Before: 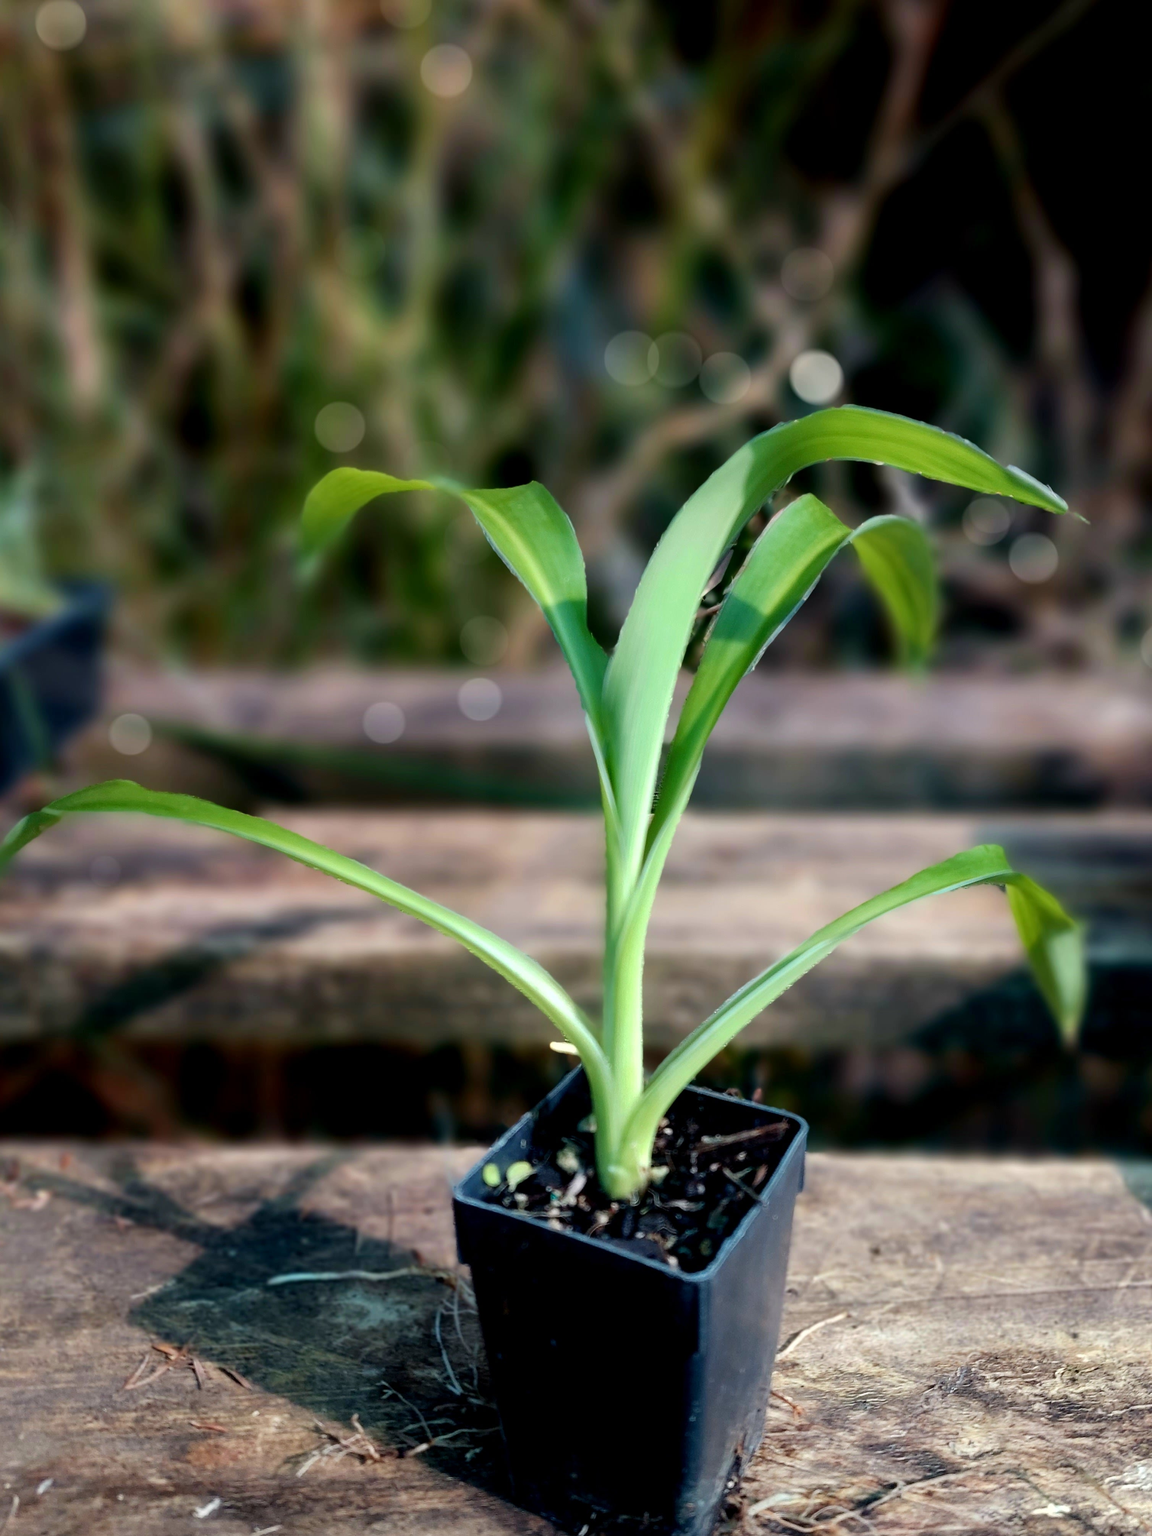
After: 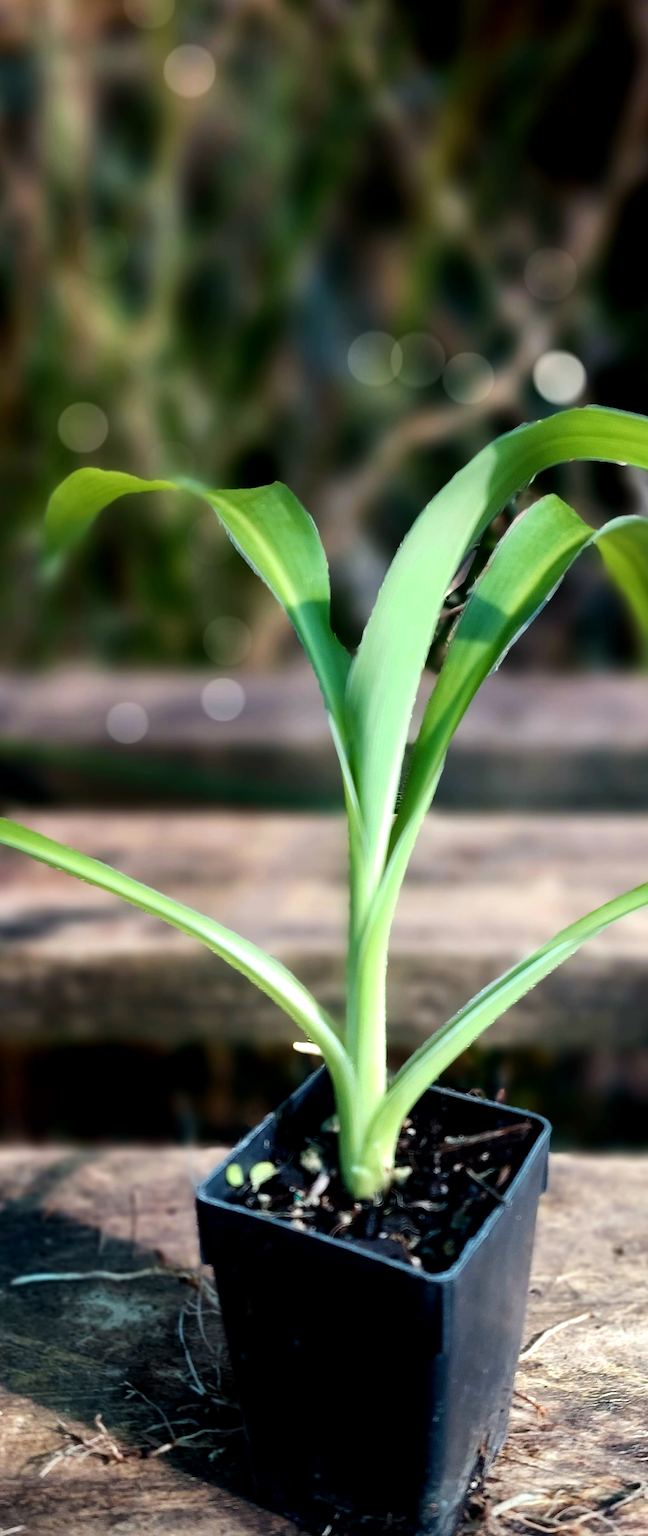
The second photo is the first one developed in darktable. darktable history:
crop and rotate: left 22.339%, right 21.351%
tone equalizer: -8 EV -0.456 EV, -7 EV -0.406 EV, -6 EV -0.357 EV, -5 EV -0.259 EV, -3 EV 0.21 EV, -2 EV 0.349 EV, -1 EV 0.413 EV, +0 EV 0.423 EV, edges refinement/feathering 500, mask exposure compensation -1.57 EV, preserve details no
